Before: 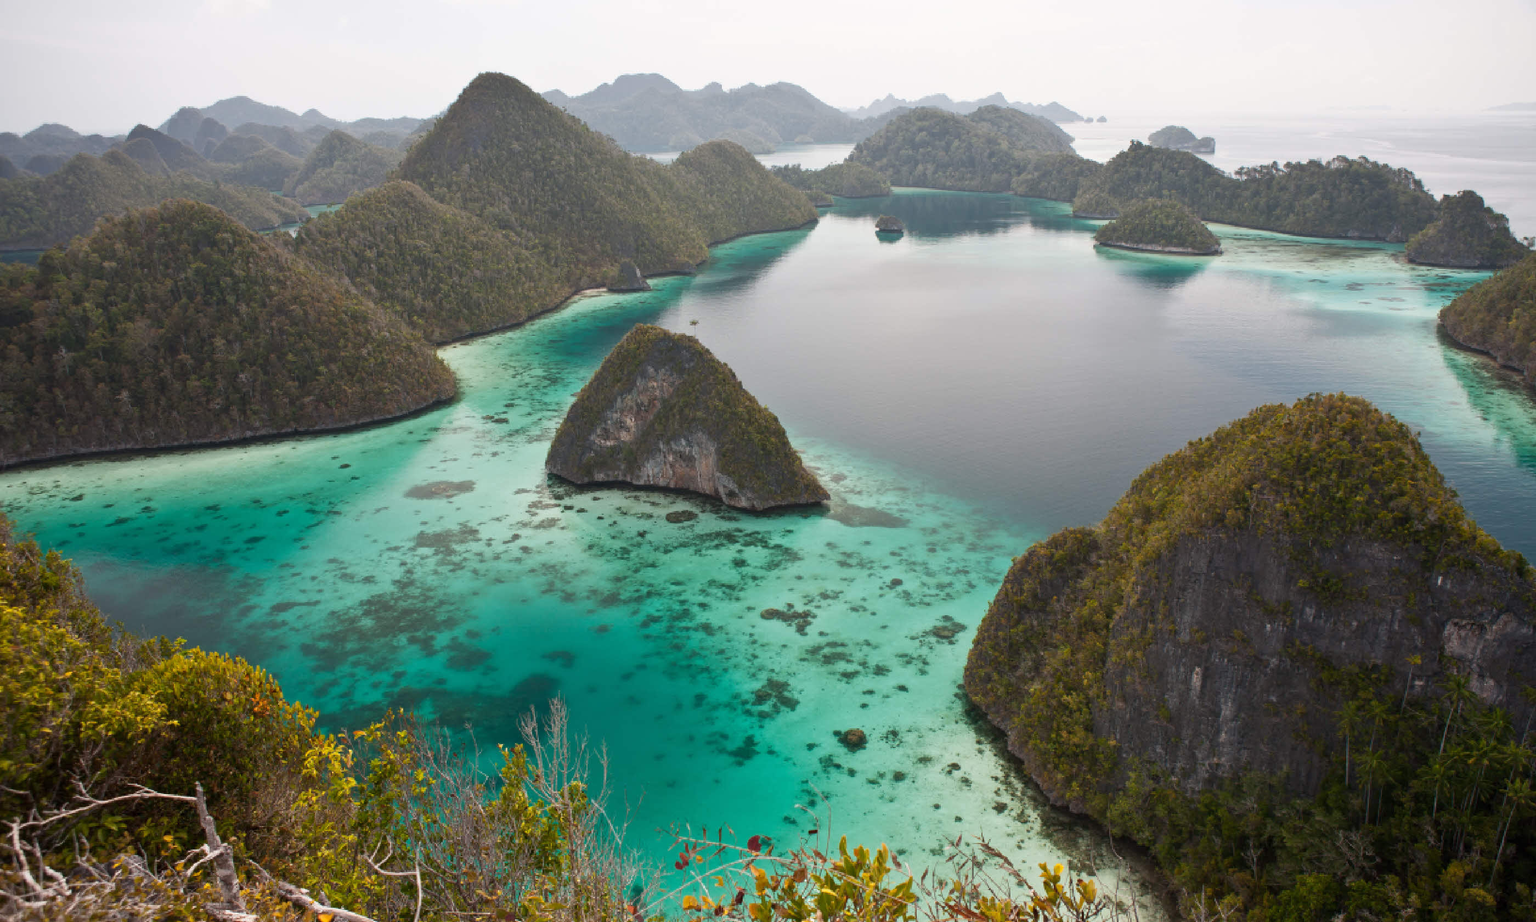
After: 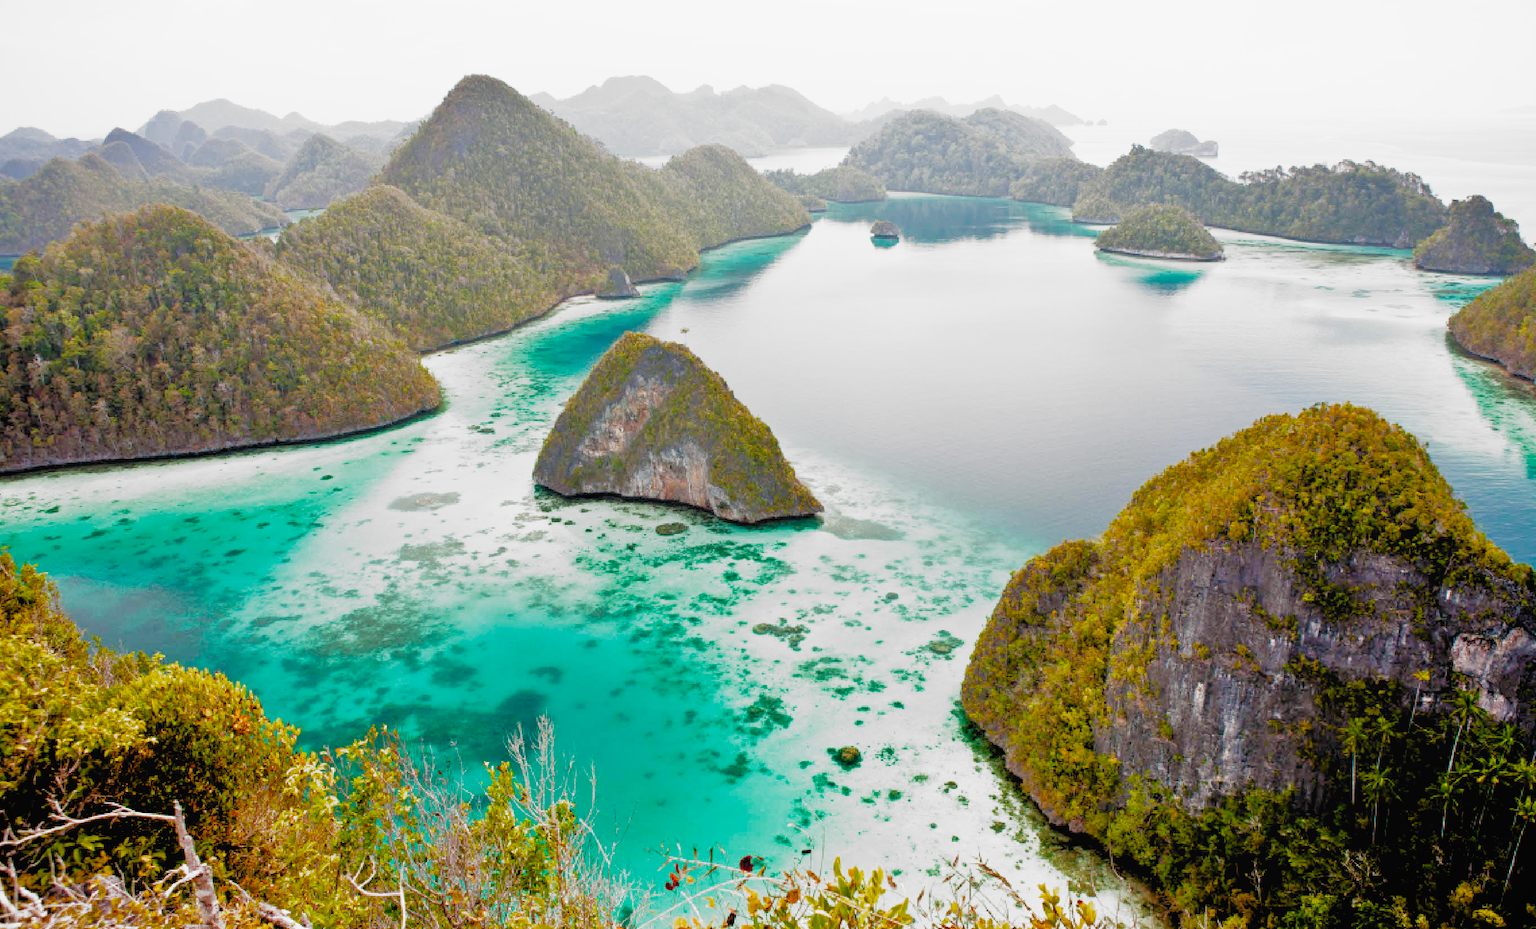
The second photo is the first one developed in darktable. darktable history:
contrast brightness saturation: contrast -0.022, brightness -0.013, saturation 0.038
crop and rotate: left 1.713%, right 0.637%, bottom 1.546%
color balance rgb: perceptual saturation grading › global saturation 29.686%
exposure: black level correction 0.01, exposure 1 EV, compensate highlight preservation false
filmic rgb: black relative exposure -5.03 EV, white relative exposure 3.98 EV, hardness 2.89, contrast 1.299, highlights saturation mix -30.98%, add noise in highlights 0.001, preserve chrominance no, color science v3 (2019), use custom middle-gray values true, contrast in highlights soft
tone equalizer: -7 EV 0.165 EV, -6 EV 0.614 EV, -5 EV 1.18 EV, -4 EV 1.33 EV, -3 EV 1.13 EV, -2 EV 0.6 EV, -1 EV 0.153 EV
local contrast: mode bilateral grid, contrast 99, coarseness 100, detail 91%, midtone range 0.2
